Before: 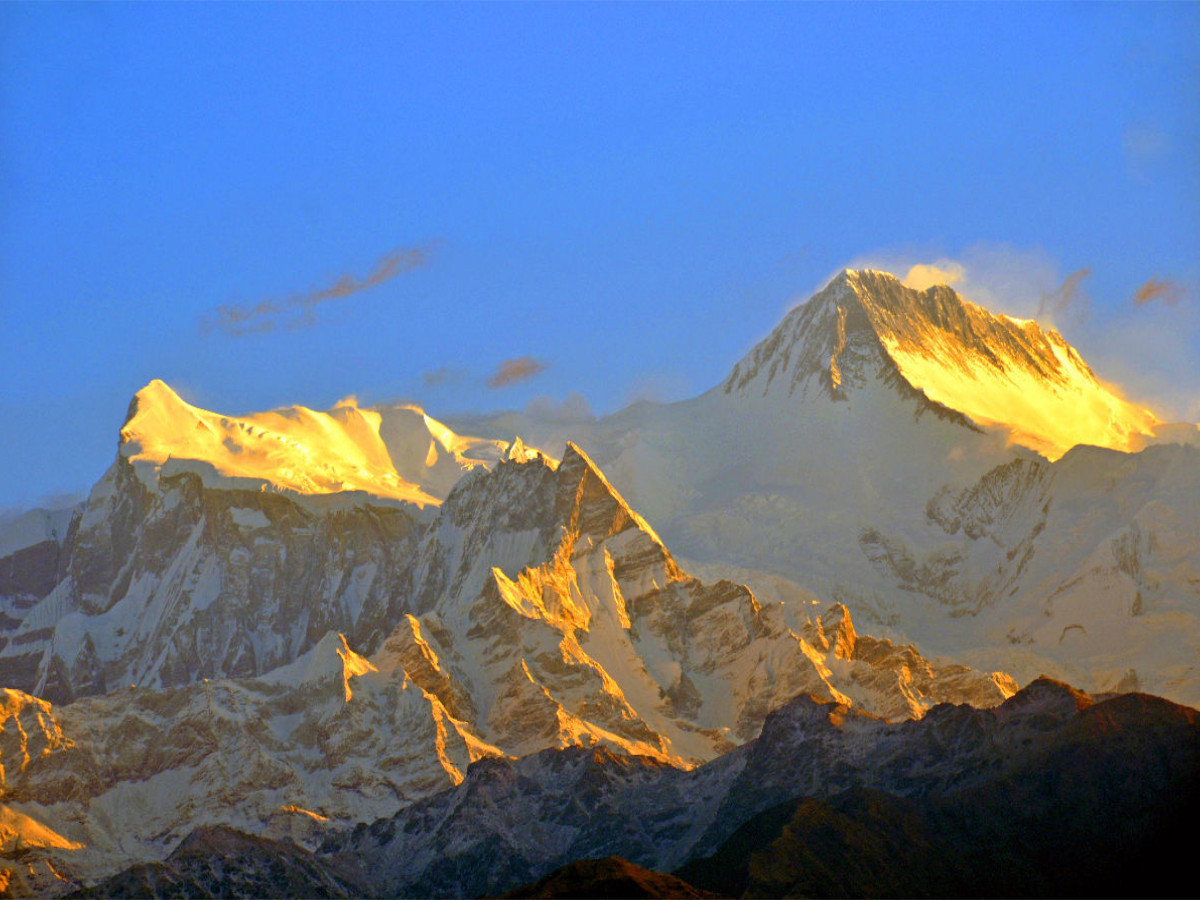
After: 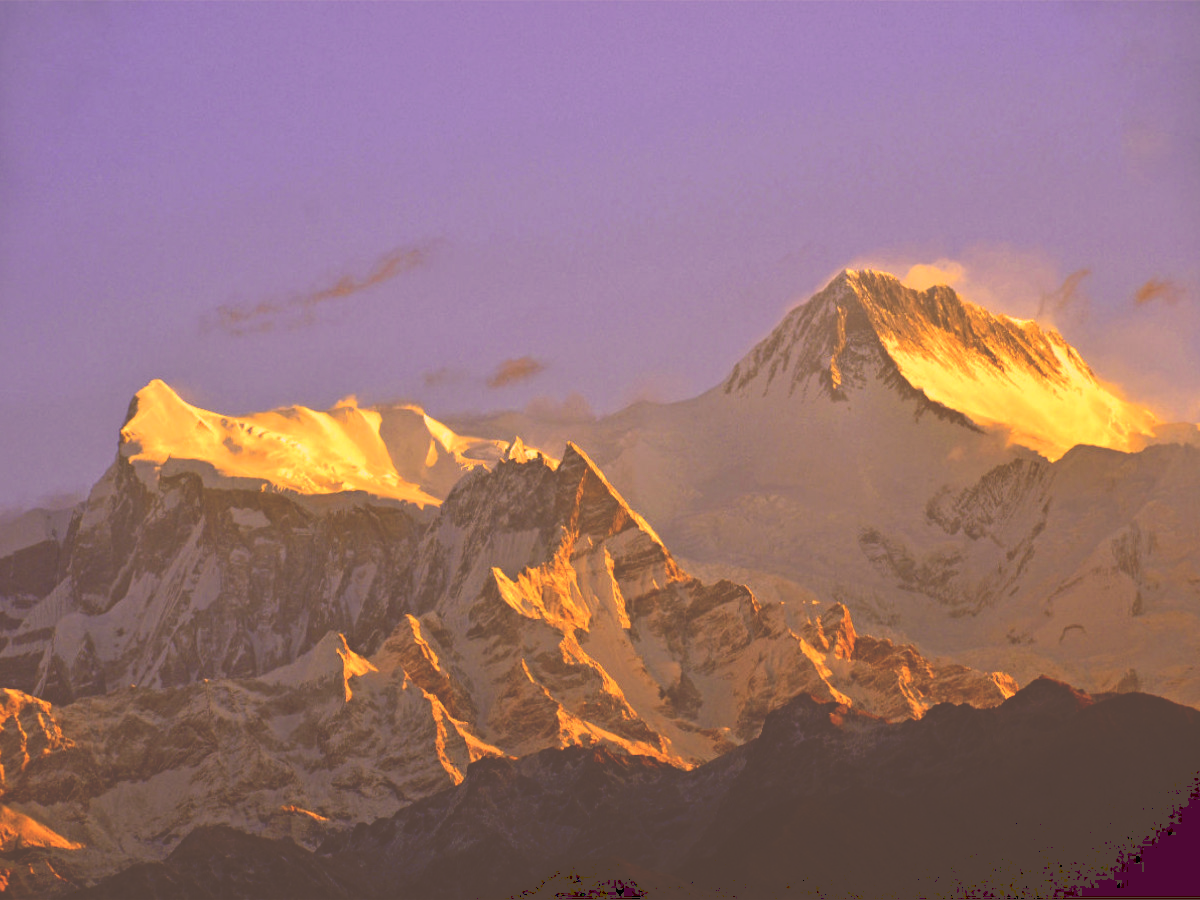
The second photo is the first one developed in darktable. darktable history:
tone equalizer: smoothing diameter 24.79%, edges refinement/feathering 7.37, preserve details guided filter
color correction: highlights a* 39.89, highlights b* 39.91, saturation 0.687
tone curve: curves: ch0 [(0, 0) (0.003, 0.284) (0.011, 0.284) (0.025, 0.288) (0.044, 0.29) (0.069, 0.292) (0.1, 0.296) (0.136, 0.298) (0.177, 0.305) (0.224, 0.312) (0.277, 0.327) (0.335, 0.362) (0.399, 0.407) (0.468, 0.464) (0.543, 0.537) (0.623, 0.62) (0.709, 0.71) (0.801, 0.79) (0.898, 0.862) (1, 1)], preserve colors none
